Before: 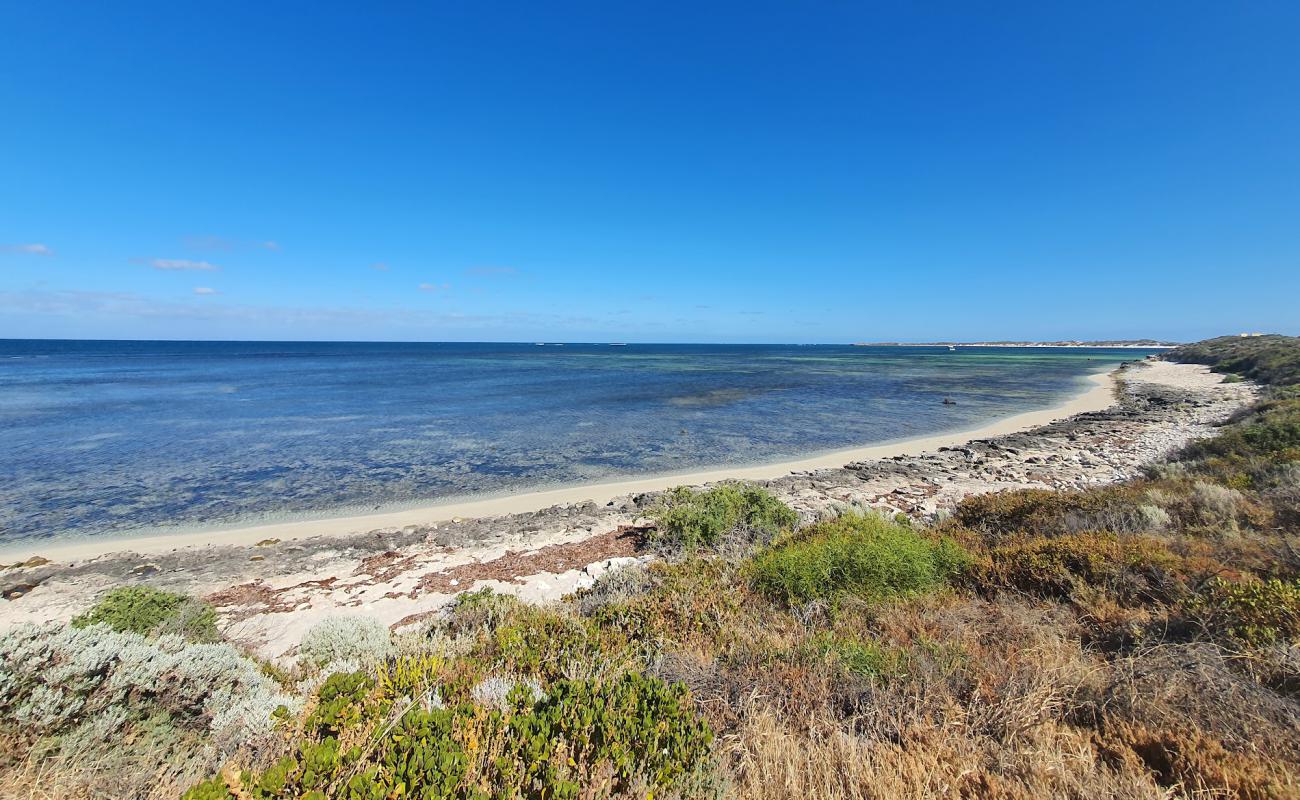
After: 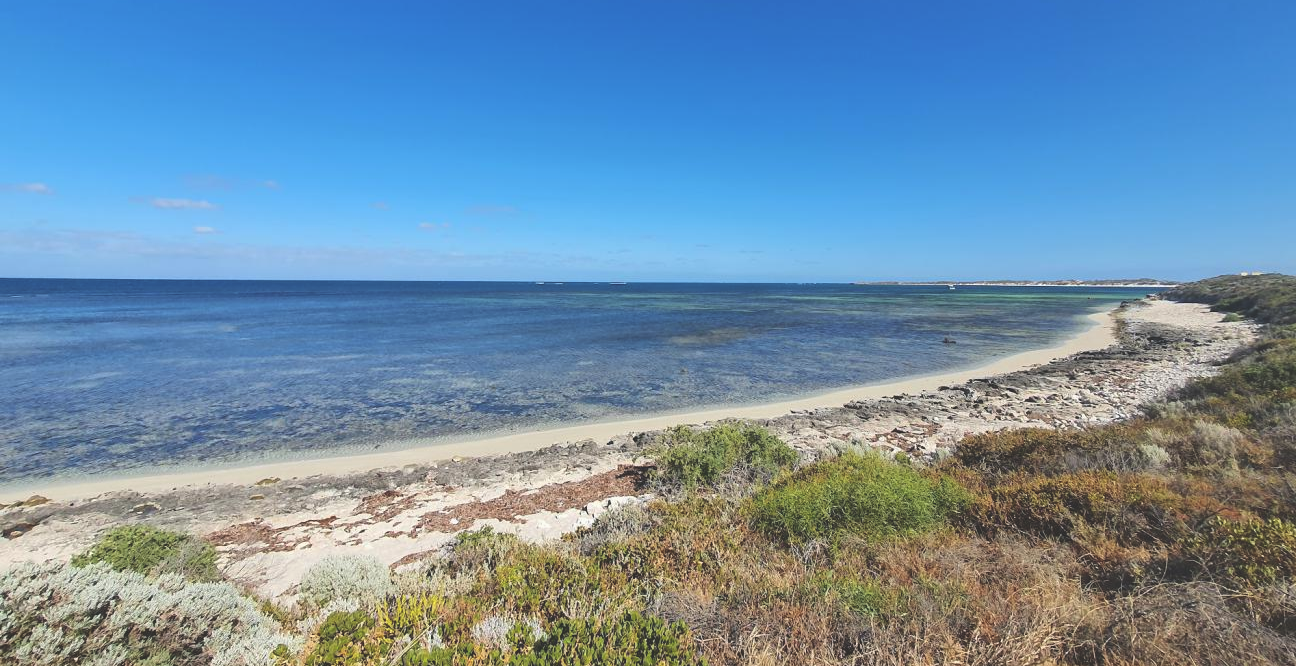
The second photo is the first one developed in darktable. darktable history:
crop: top 7.625%, bottom 8.027%
exposure: black level correction -0.023, exposure -0.039 EV, compensate highlight preservation false
